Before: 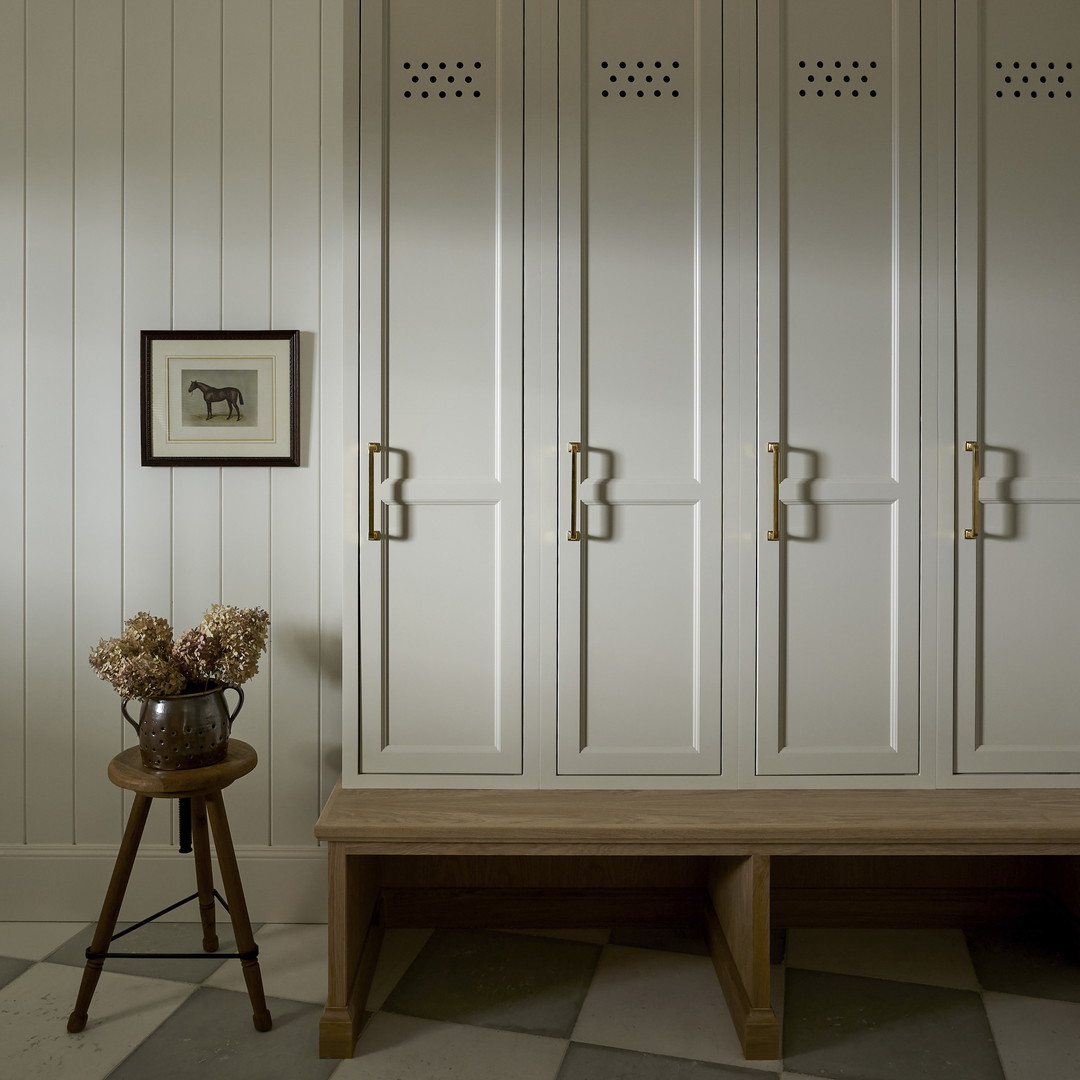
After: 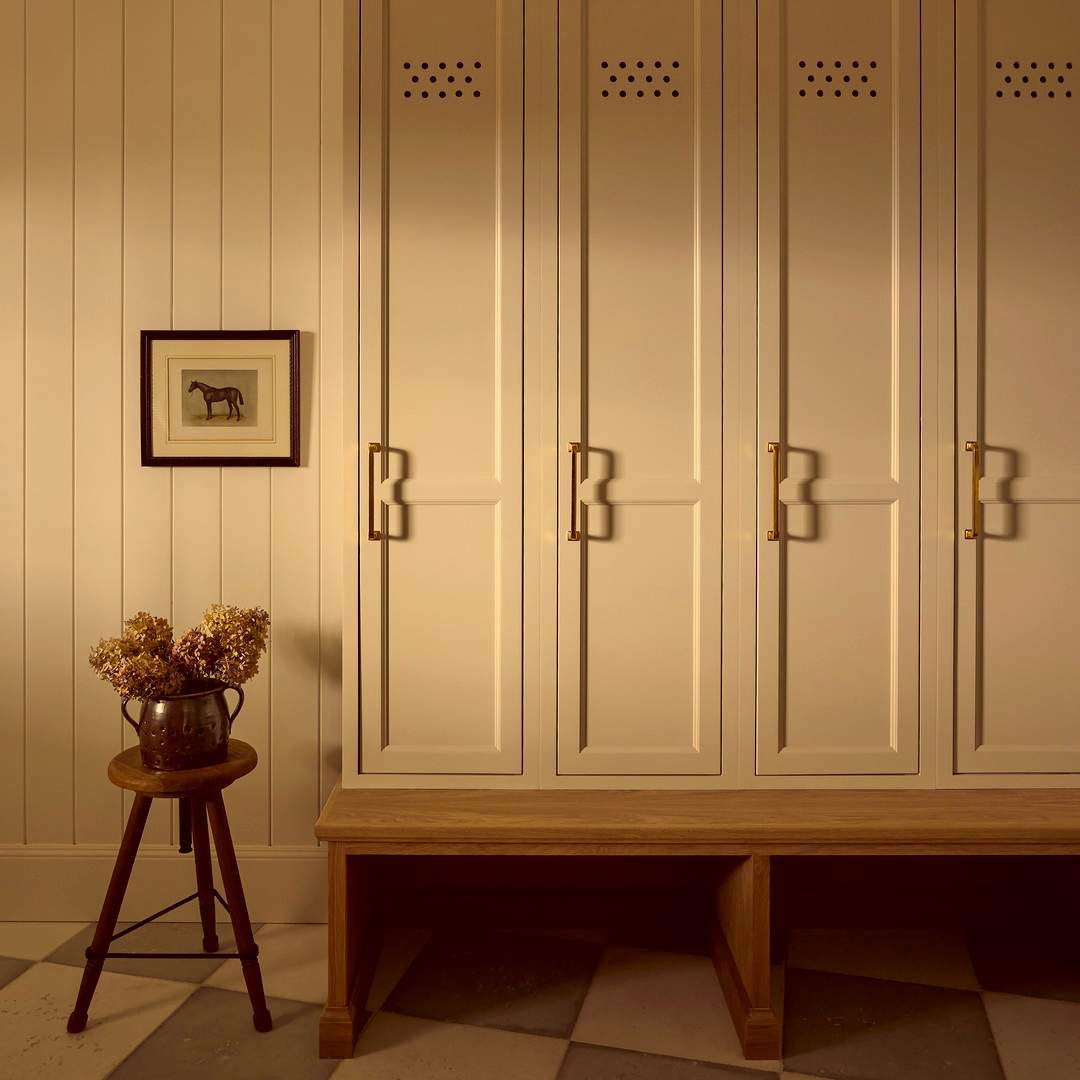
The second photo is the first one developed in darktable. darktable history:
color correction: highlights a* 9.88, highlights b* 38.71, shadows a* 14.1, shadows b* 3.62
